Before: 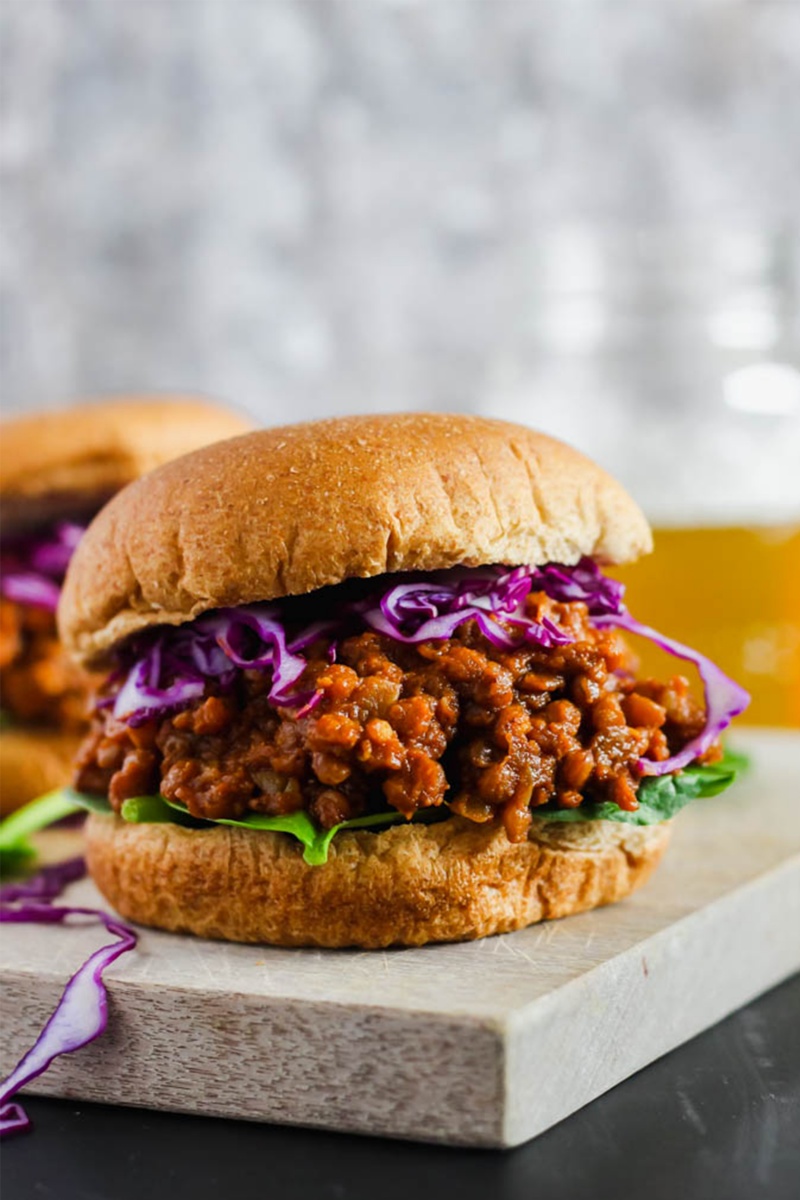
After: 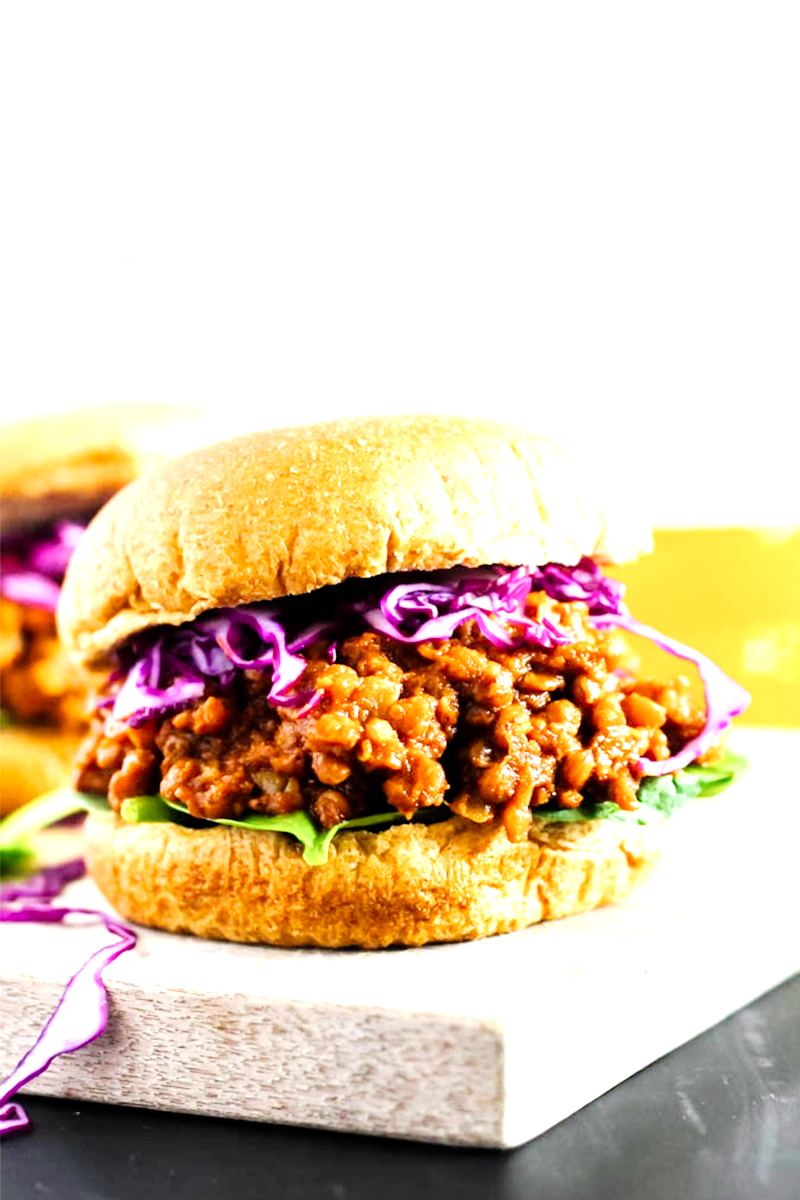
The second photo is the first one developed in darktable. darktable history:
tone curve: curves: ch0 [(0, 0) (0.091, 0.066) (0.184, 0.16) (0.491, 0.519) (0.748, 0.765) (1, 0.919)]; ch1 [(0, 0) (0.179, 0.173) (0.322, 0.32) (0.424, 0.424) (0.502, 0.5) (0.56, 0.575) (0.631, 0.675) (0.777, 0.806) (1, 1)]; ch2 [(0, 0) (0.434, 0.447) (0.497, 0.498) (0.539, 0.566) (0.676, 0.691) (1, 1)], preserve colors none
tone equalizer: -8 EV -0.727 EV, -7 EV -0.716 EV, -6 EV -0.601 EV, -5 EV -0.397 EV, -3 EV 0.367 EV, -2 EV 0.6 EV, -1 EV 0.691 EV, +0 EV 0.762 EV
exposure: black level correction 0.002, exposure 1.324 EV, compensate highlight preservation false
